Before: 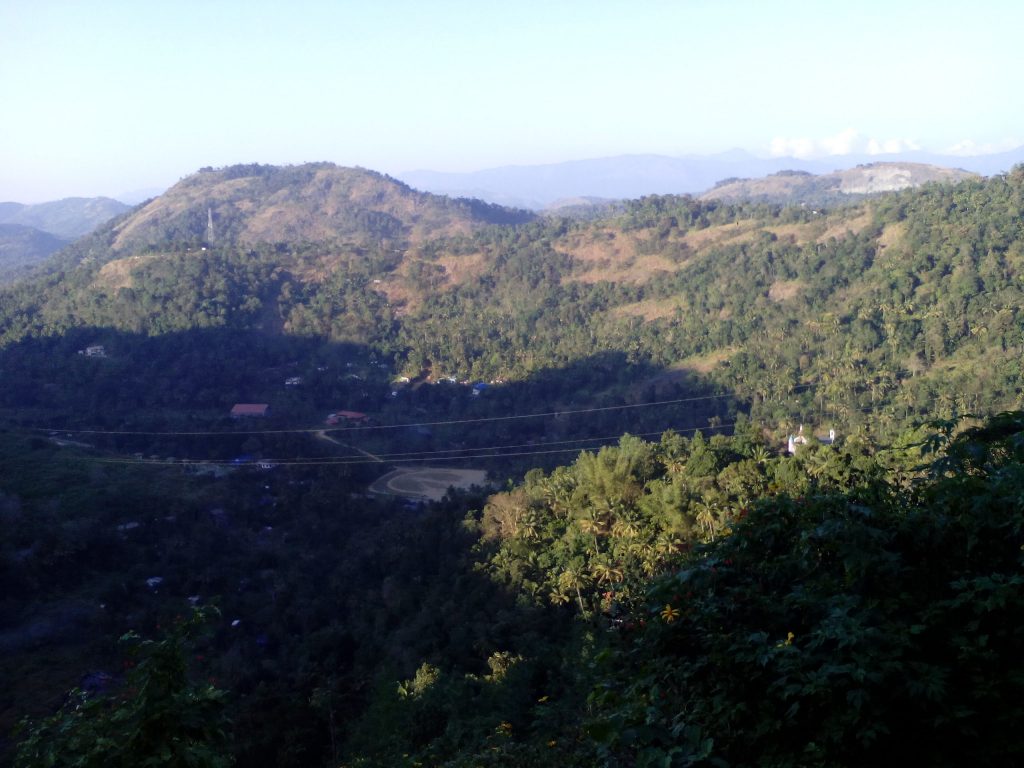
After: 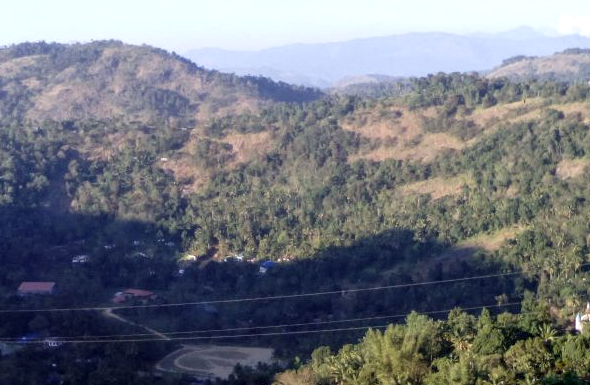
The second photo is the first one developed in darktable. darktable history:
local contrast: highlights 61%, detail 143%, midtone range 0.421
crop: left 20.869%, top 15.941%, right 21.463%, bottom 33.812%
